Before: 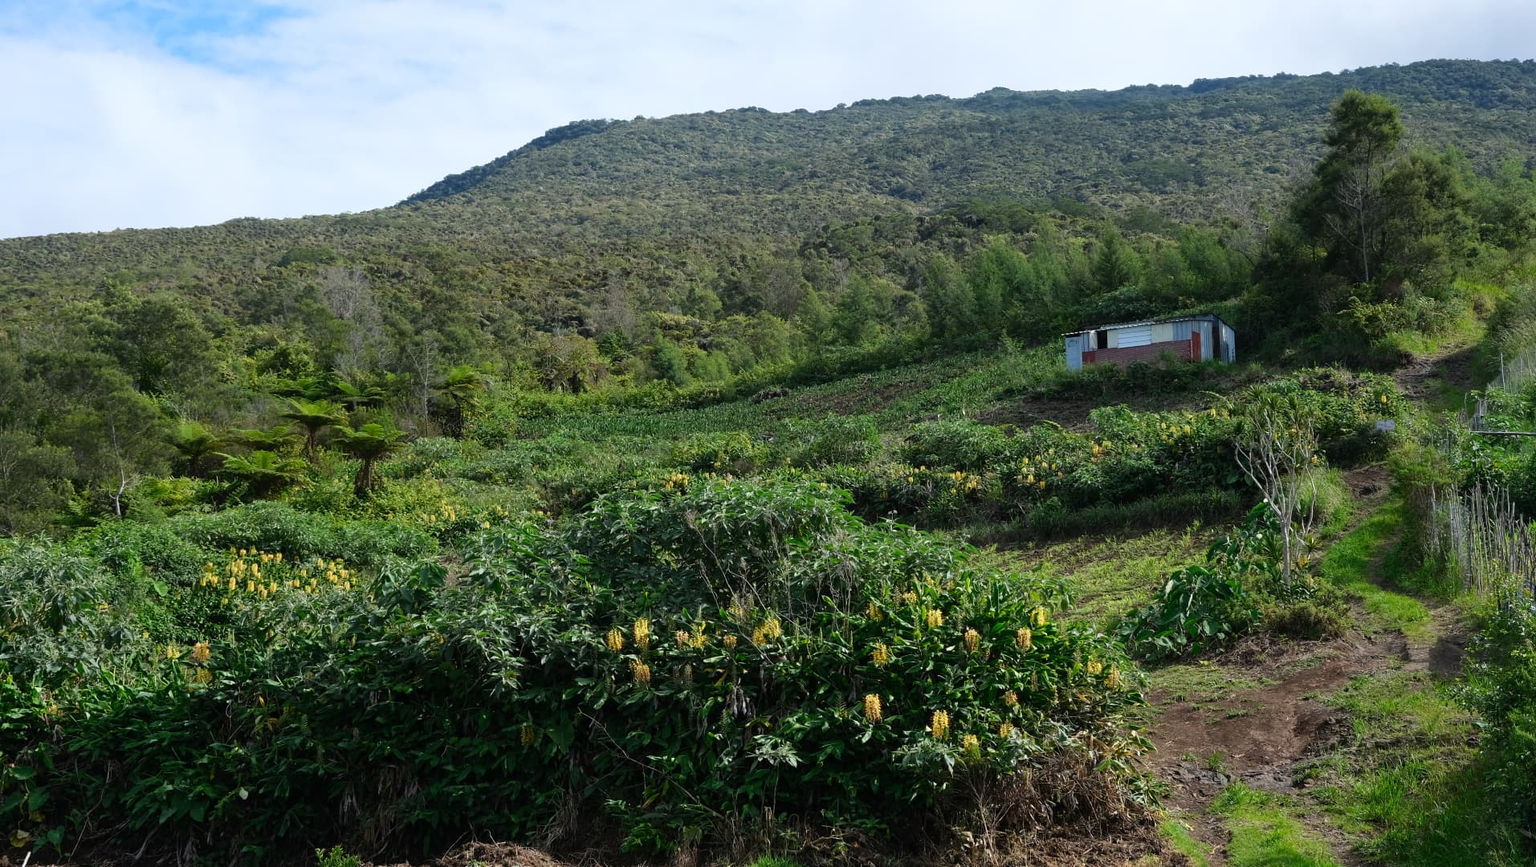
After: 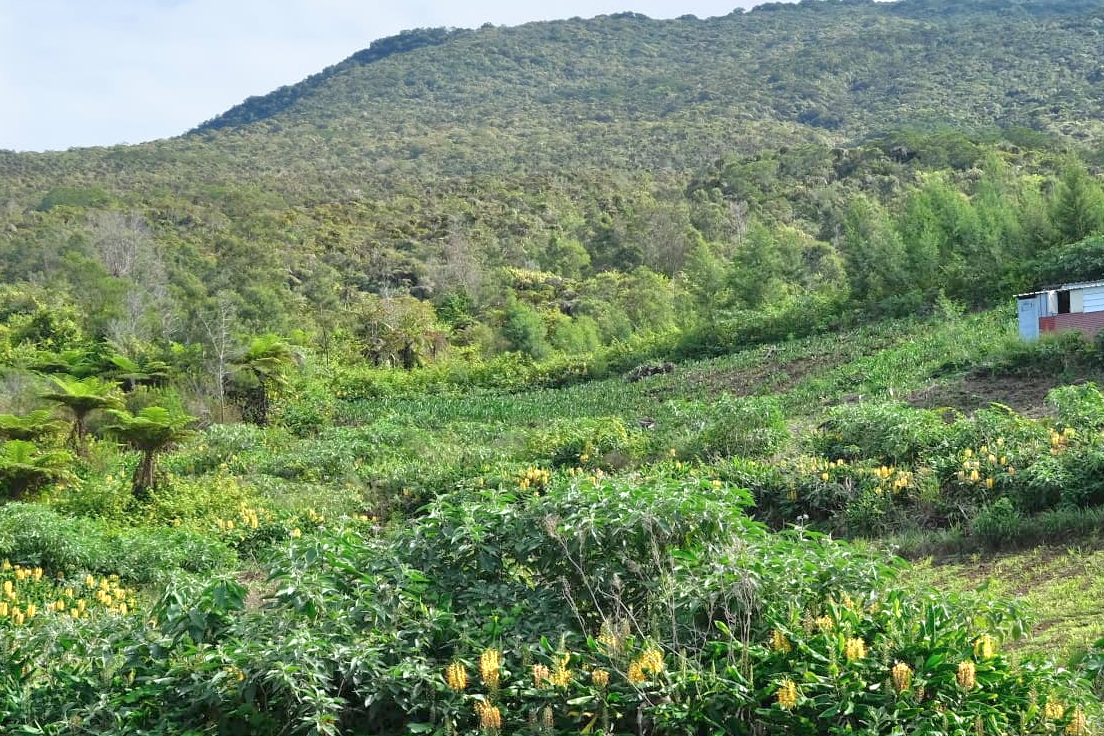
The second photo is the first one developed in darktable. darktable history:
crop: left 16.202%, top 11.208%, right 26.045%, bottom 20.557%
contrast brightness saturation: saturation -0.04
tone equalizer: -8 EV 2 EV, -7 EV 2 EV, -6 EV 2 EV, -5 EV 2 EV, -4 EV 2 EV, -3 EV 1.5 EV, -2 EV 1 EV, -1 EV 0.5 EV
color correction: saturation 0.98
